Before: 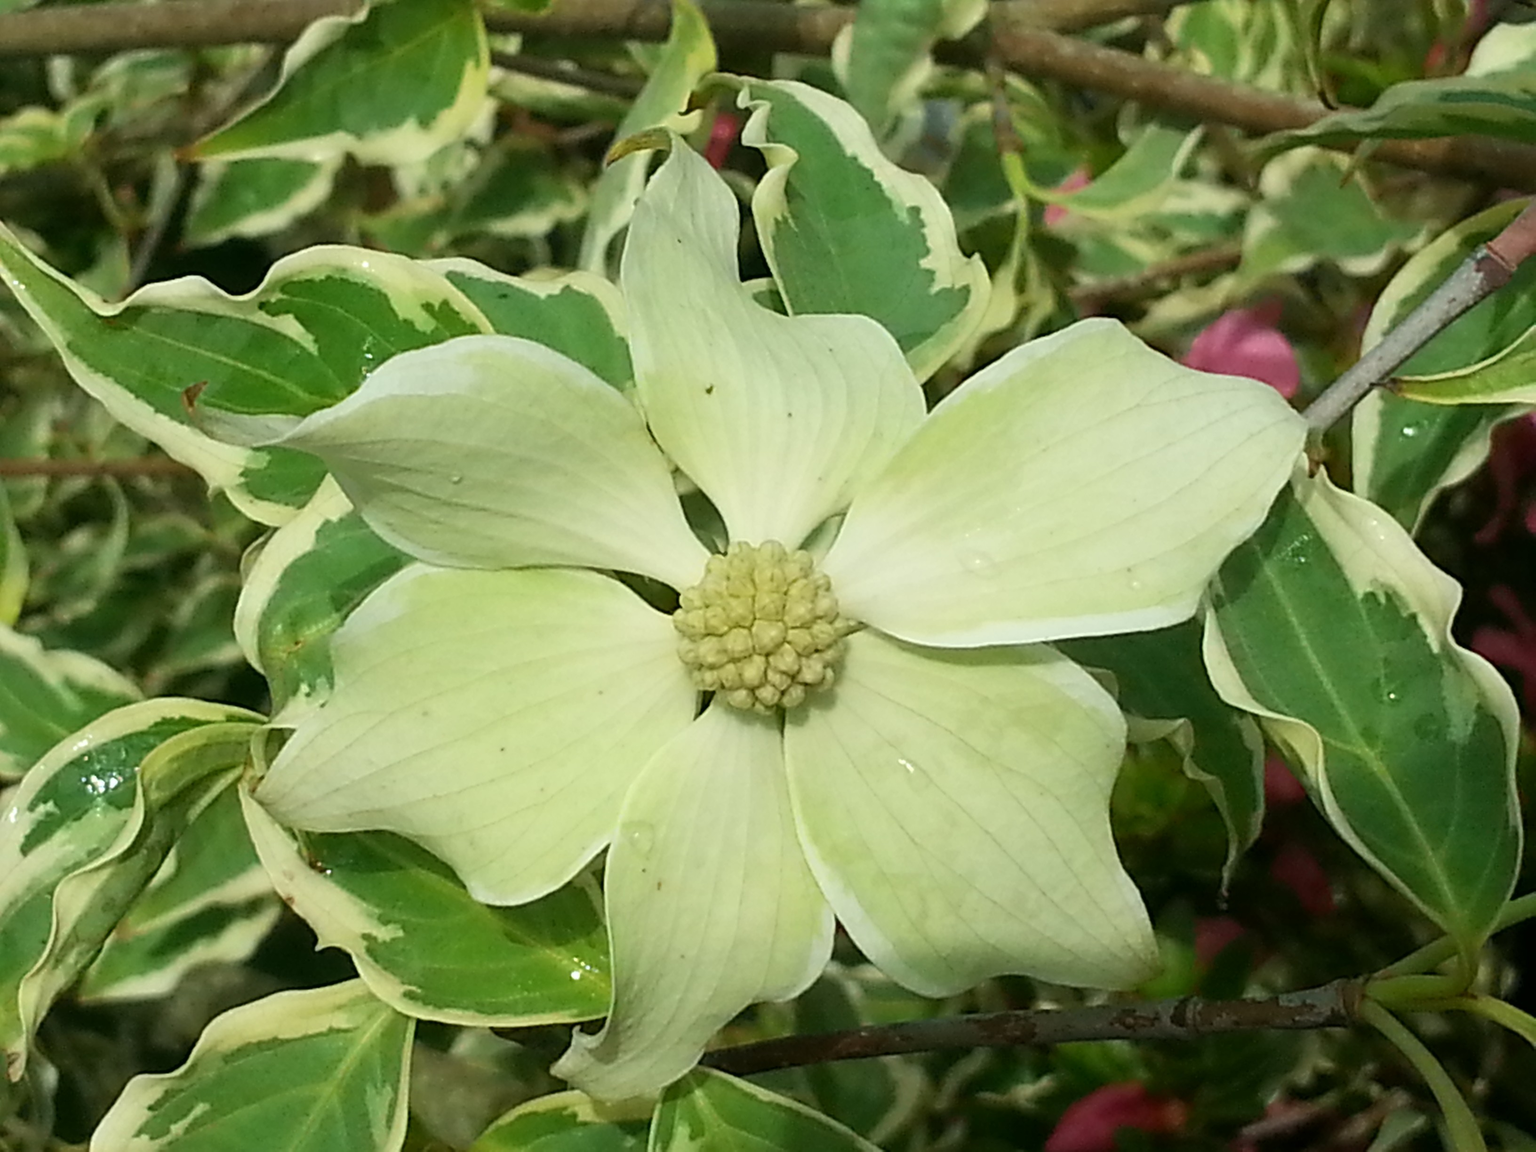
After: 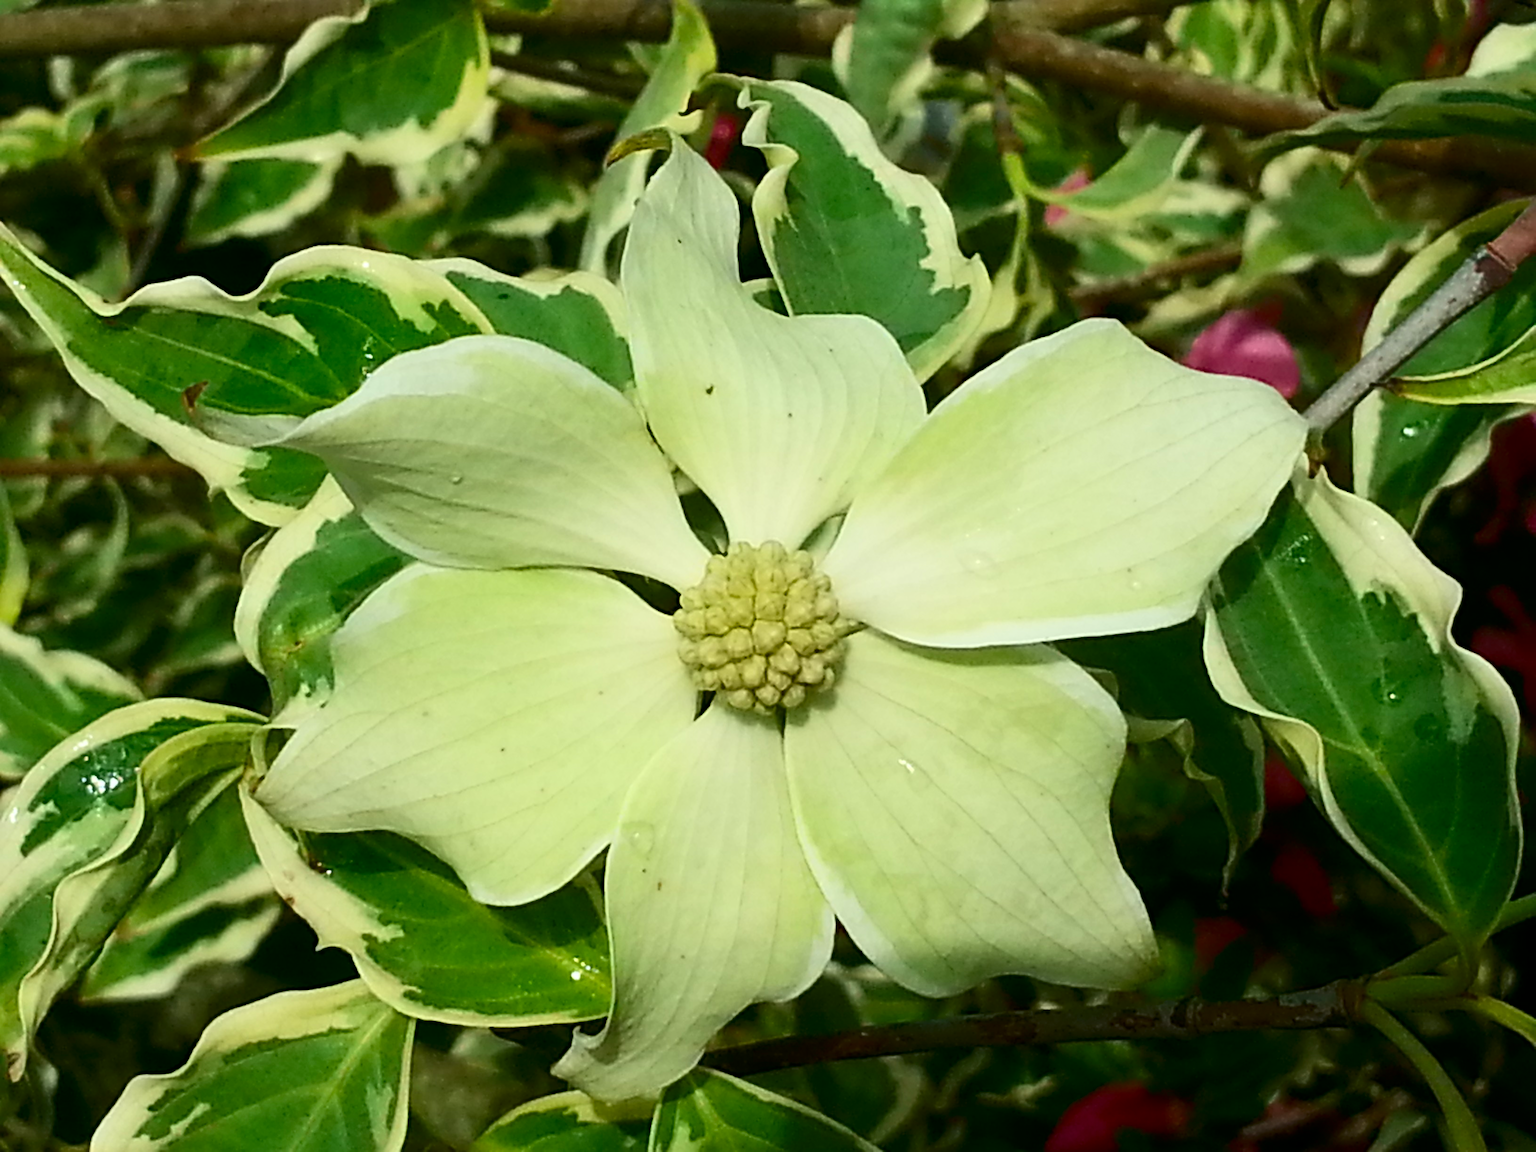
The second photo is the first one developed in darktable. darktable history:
contrast brightness saturation: contrast 0.211, brightness -0.109, saturation 0.208
